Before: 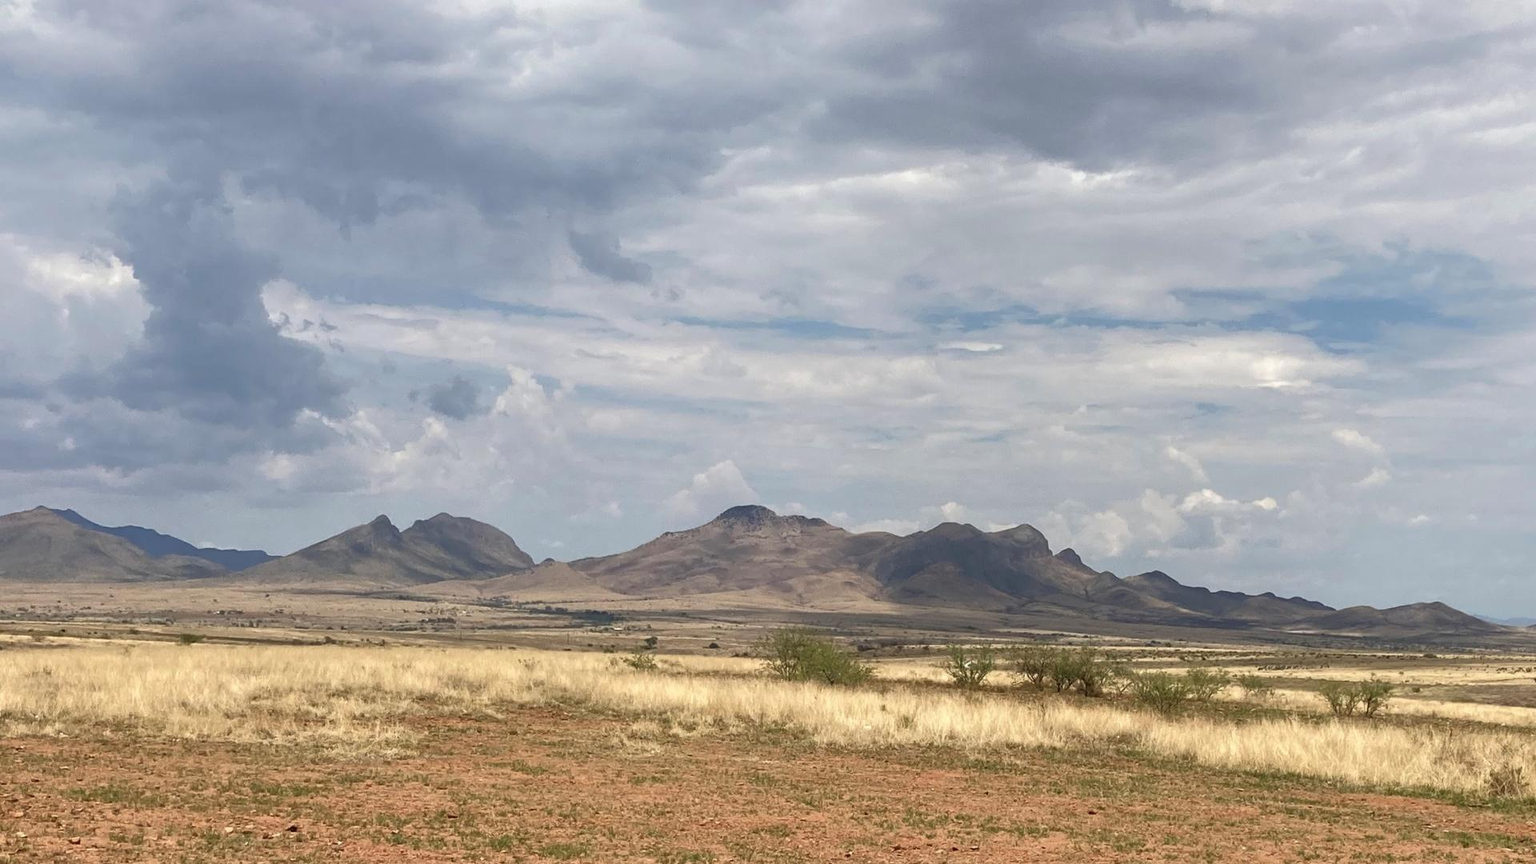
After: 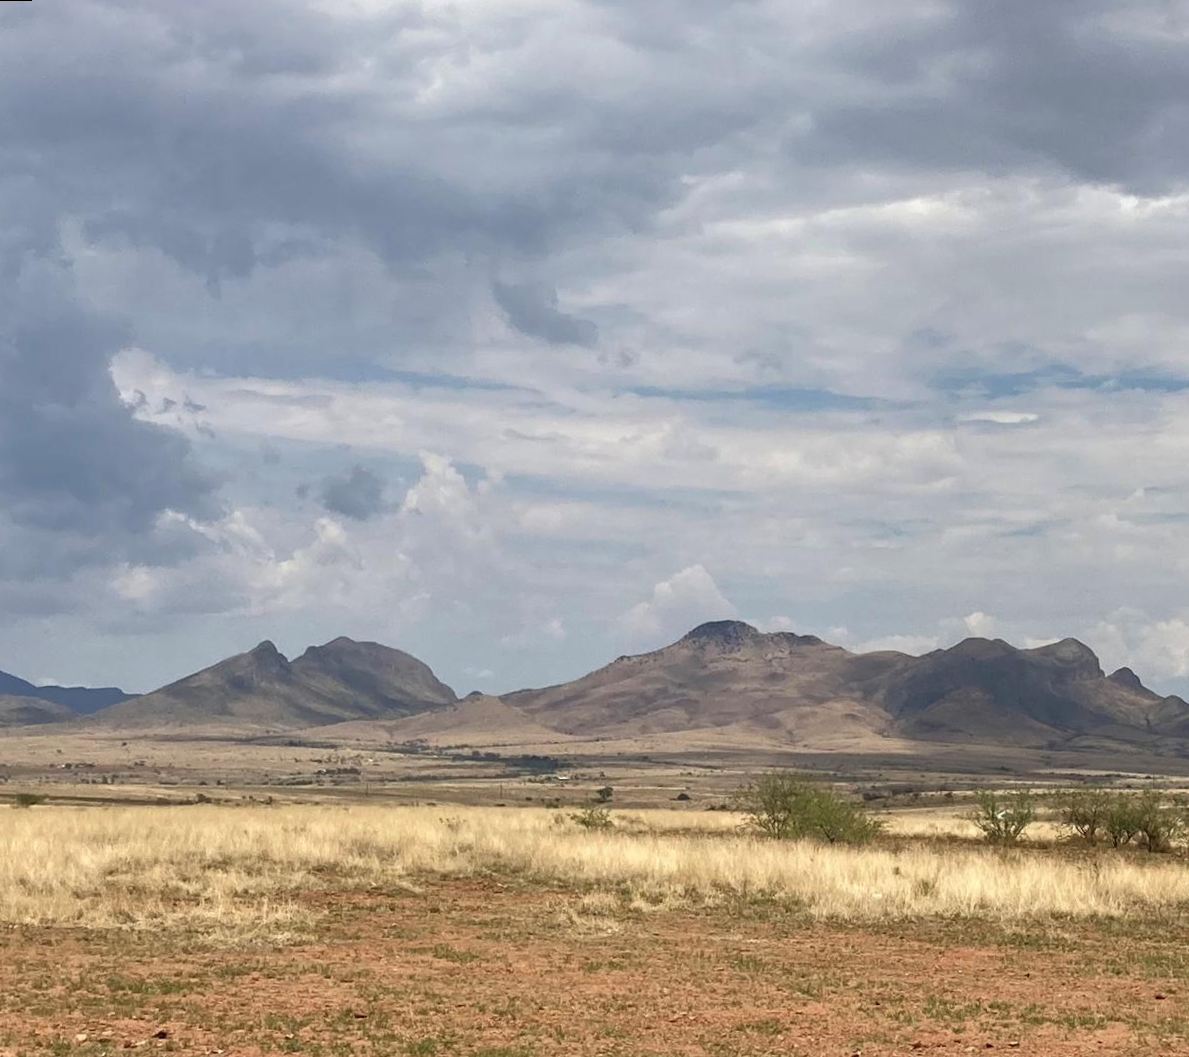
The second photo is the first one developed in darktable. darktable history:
rotate and perspective: rotation -1°, crop left 0.011, crop right 0.989, crop top 0.025, crop bottom 0.975
color balance rgb: global vibrance -1%, saturation formula JzAzBz (2021)
crop: left 10.644%, right 26.528%
